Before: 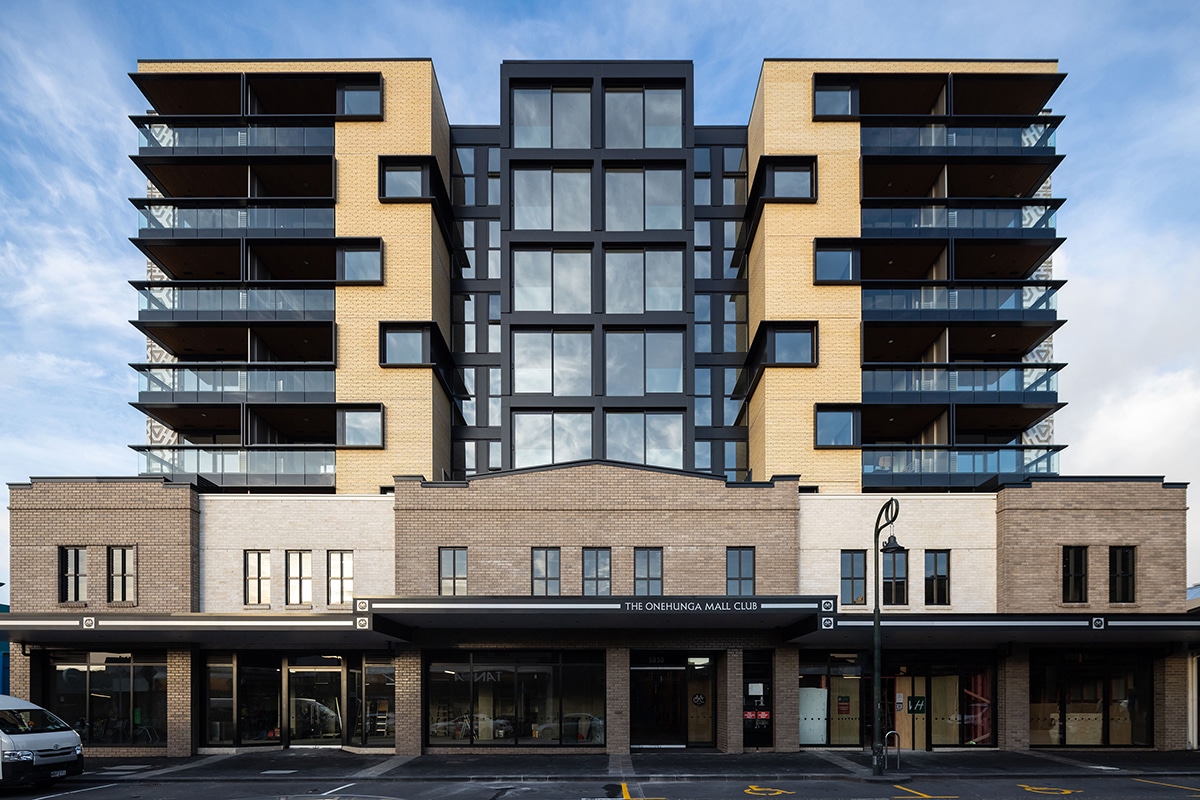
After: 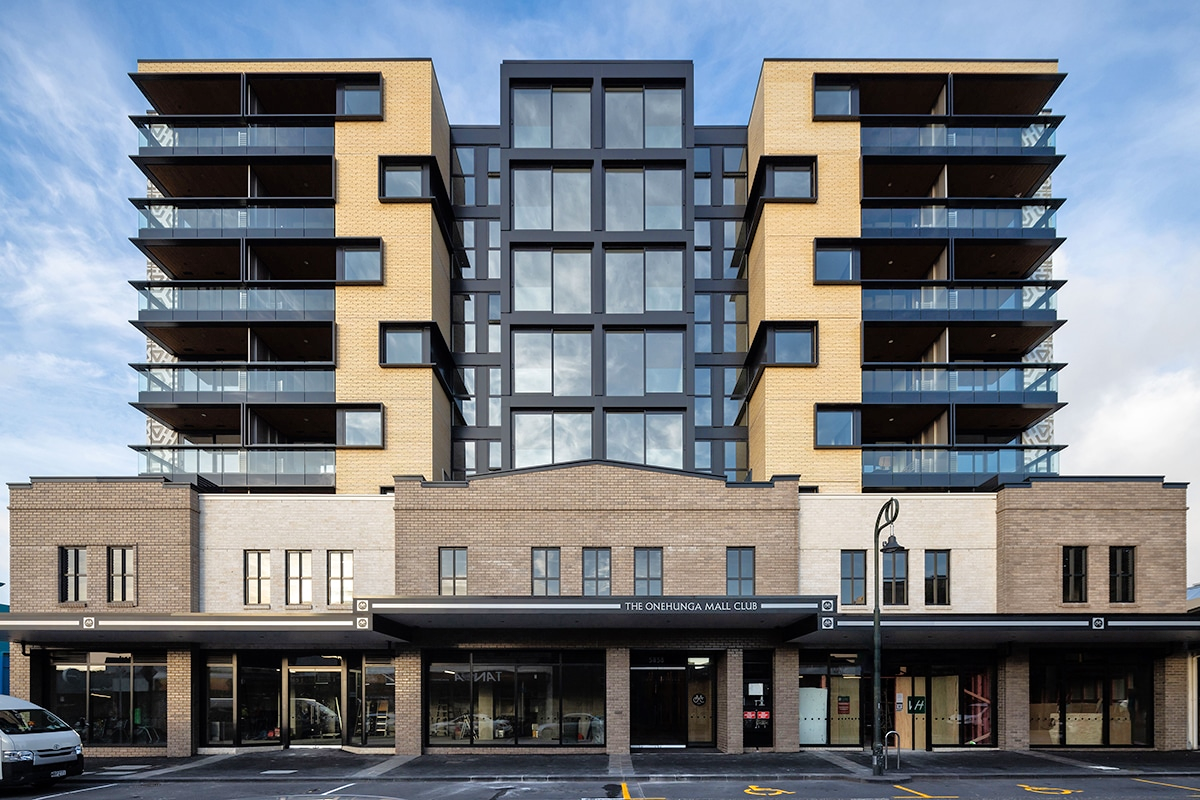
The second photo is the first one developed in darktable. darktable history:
tone equalizer: -7 EV 0.147 EV, -6 EV 0.638 EV, -5 EV 1.14 EV, -4 EV 1.33 EV, -3 EV 1.18 EV, -2 EV 0.6 EV, -1 EV 0.146 EV
